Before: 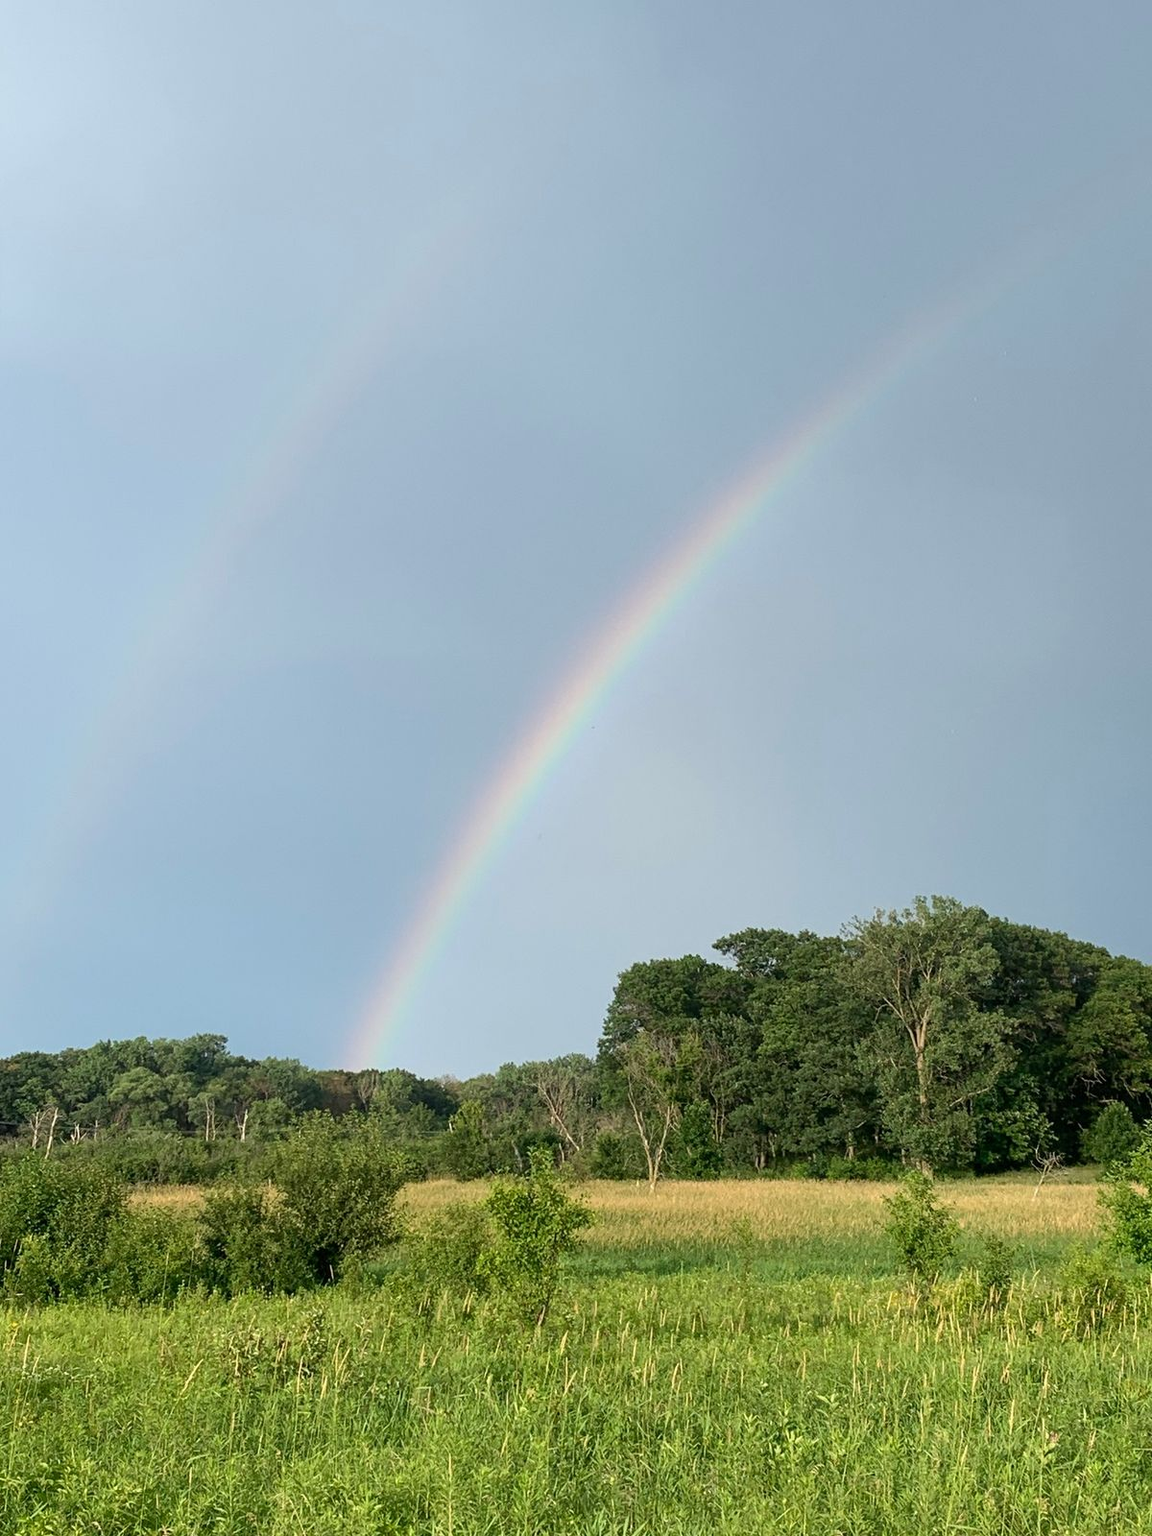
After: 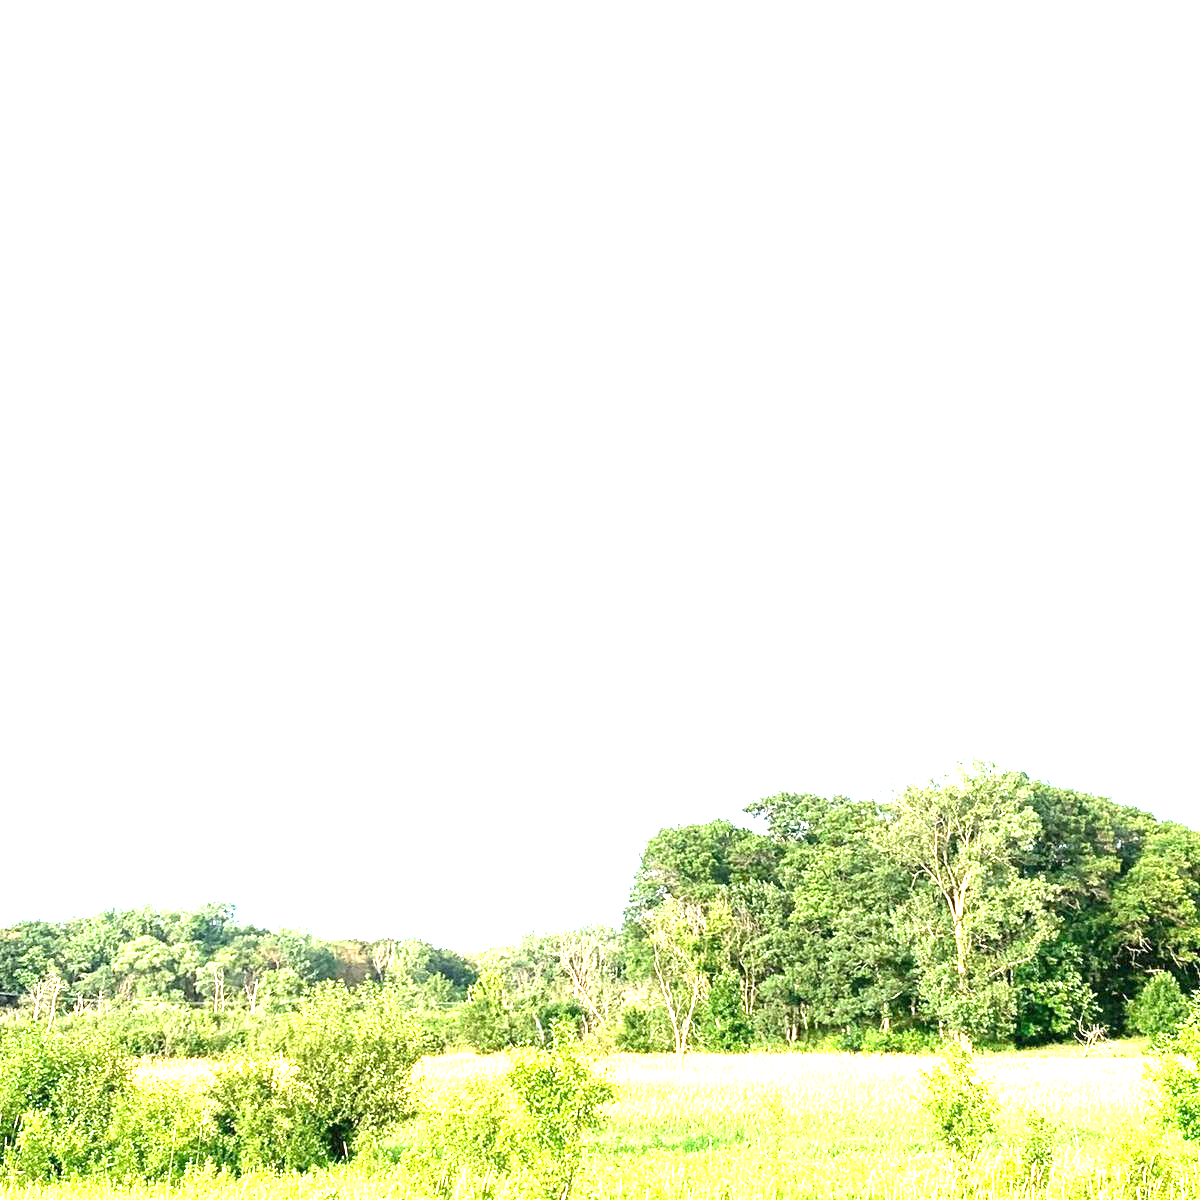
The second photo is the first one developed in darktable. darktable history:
crop: top 11.033%, bottom 13.949%
exposure: exposure 2.99 EV, compensate highlight preservation false
base curve: preserve colors none
